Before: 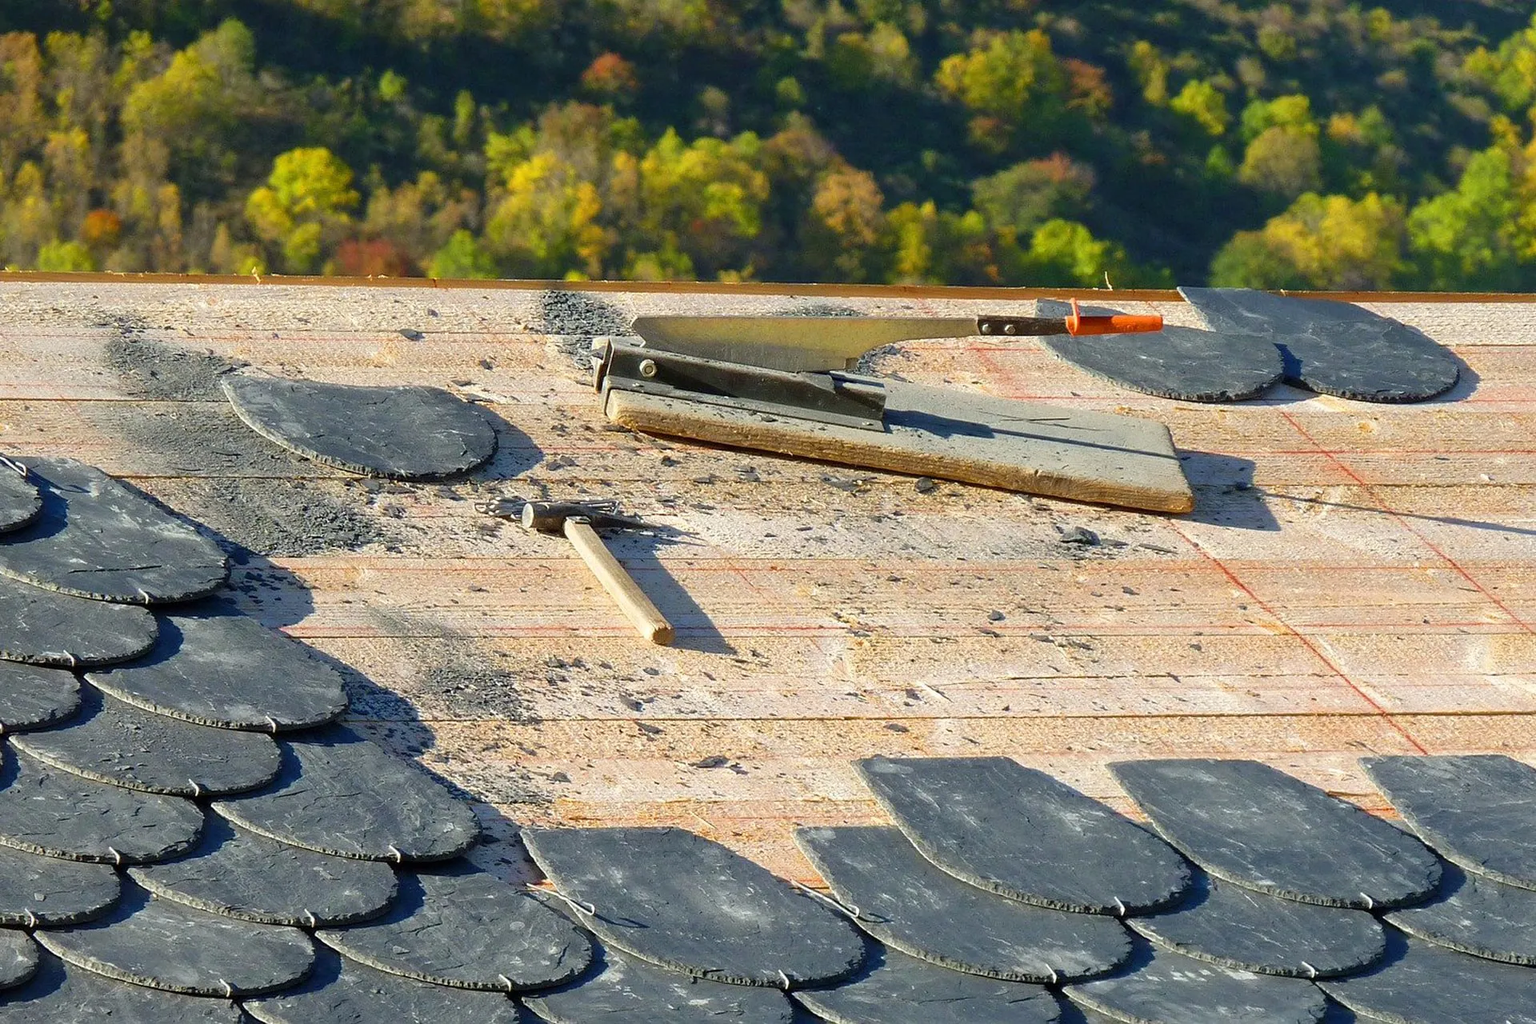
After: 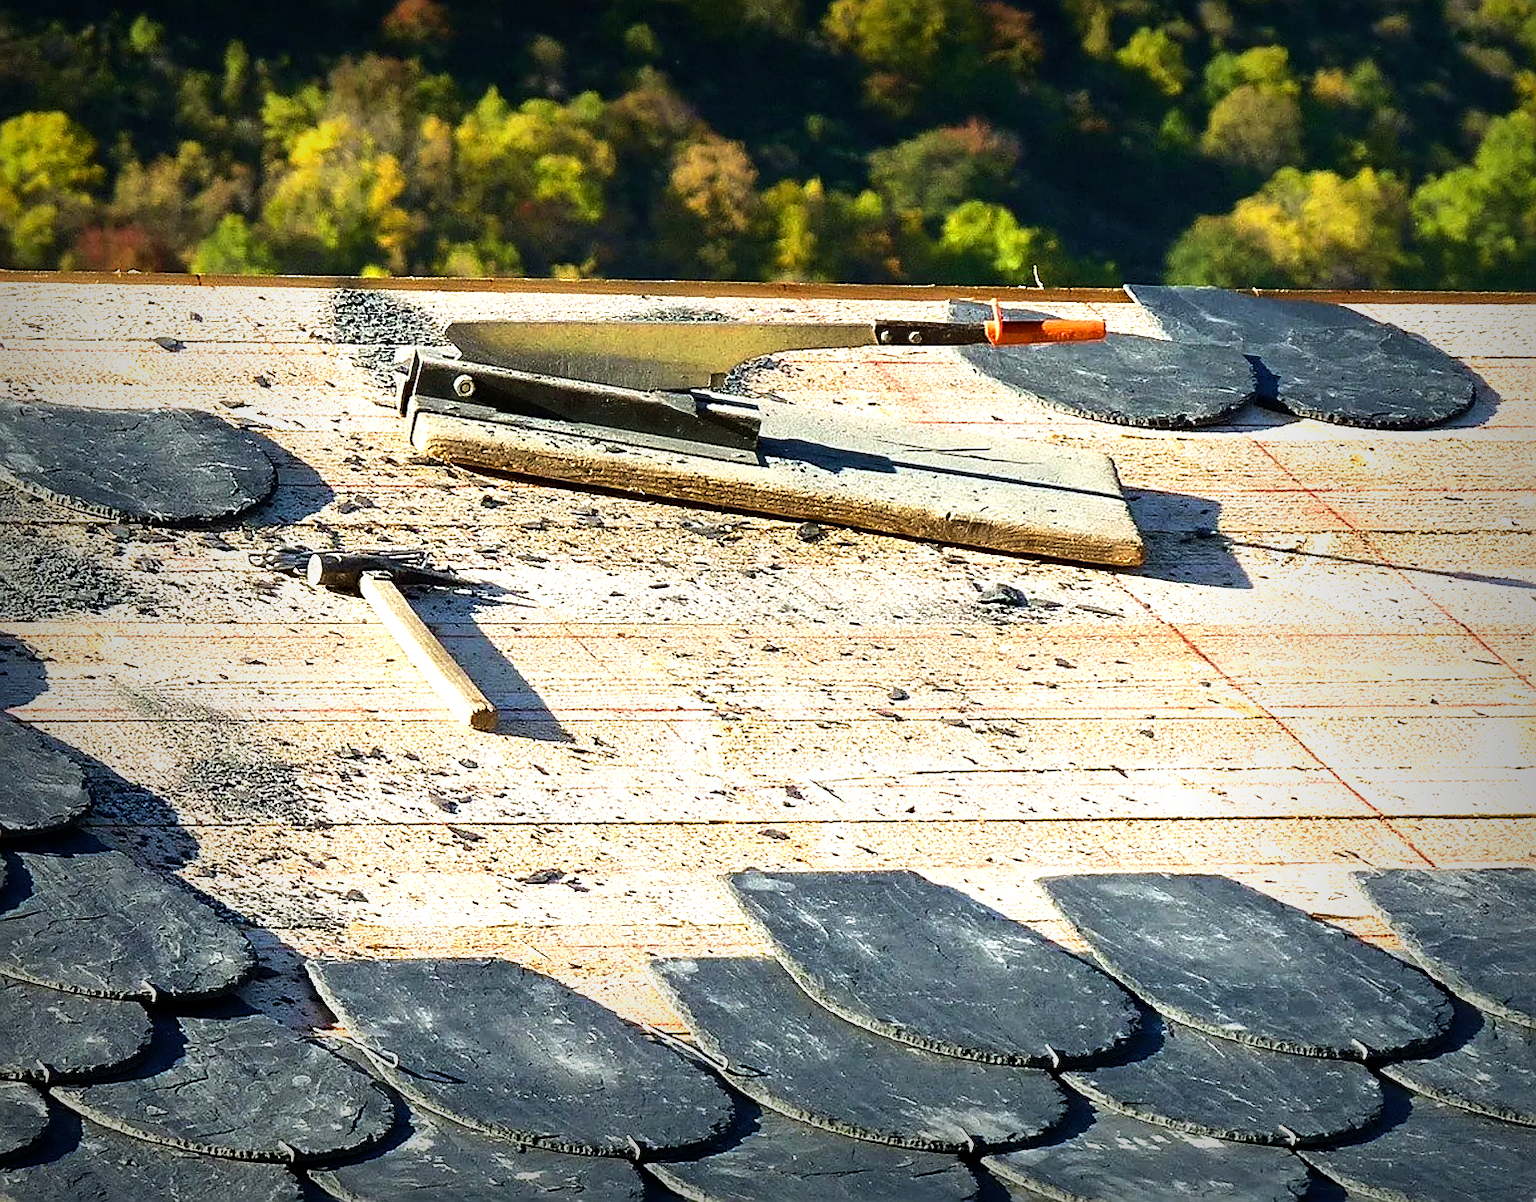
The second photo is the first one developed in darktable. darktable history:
sharpen: on, module defaults
tone equalizer: -8 EV -1.08 EV, -7 EV -1.01 EV, -6 EV -0.867 EV, -5 EV -0.578 EV, -3 EV 0.578 EV, -2 EV 0.867 EV, -1 EV 1.01 EV, +0 EV 1.08 EV, edges refinement/feathering 500, mask exposure compensation -1.57 EV, preserve details no
exposure: black level correction 0.001, compensate highlight preservation false
velvia: on, module defaults
vignetting: fall-off start 53.2%, brightness -0.594, saturation 0, automatic ratio true, width/height ratio 1.313, shape 0.22, unbound false
crop and rotate: left 17.959%, top 5.771%, right 1.742%
